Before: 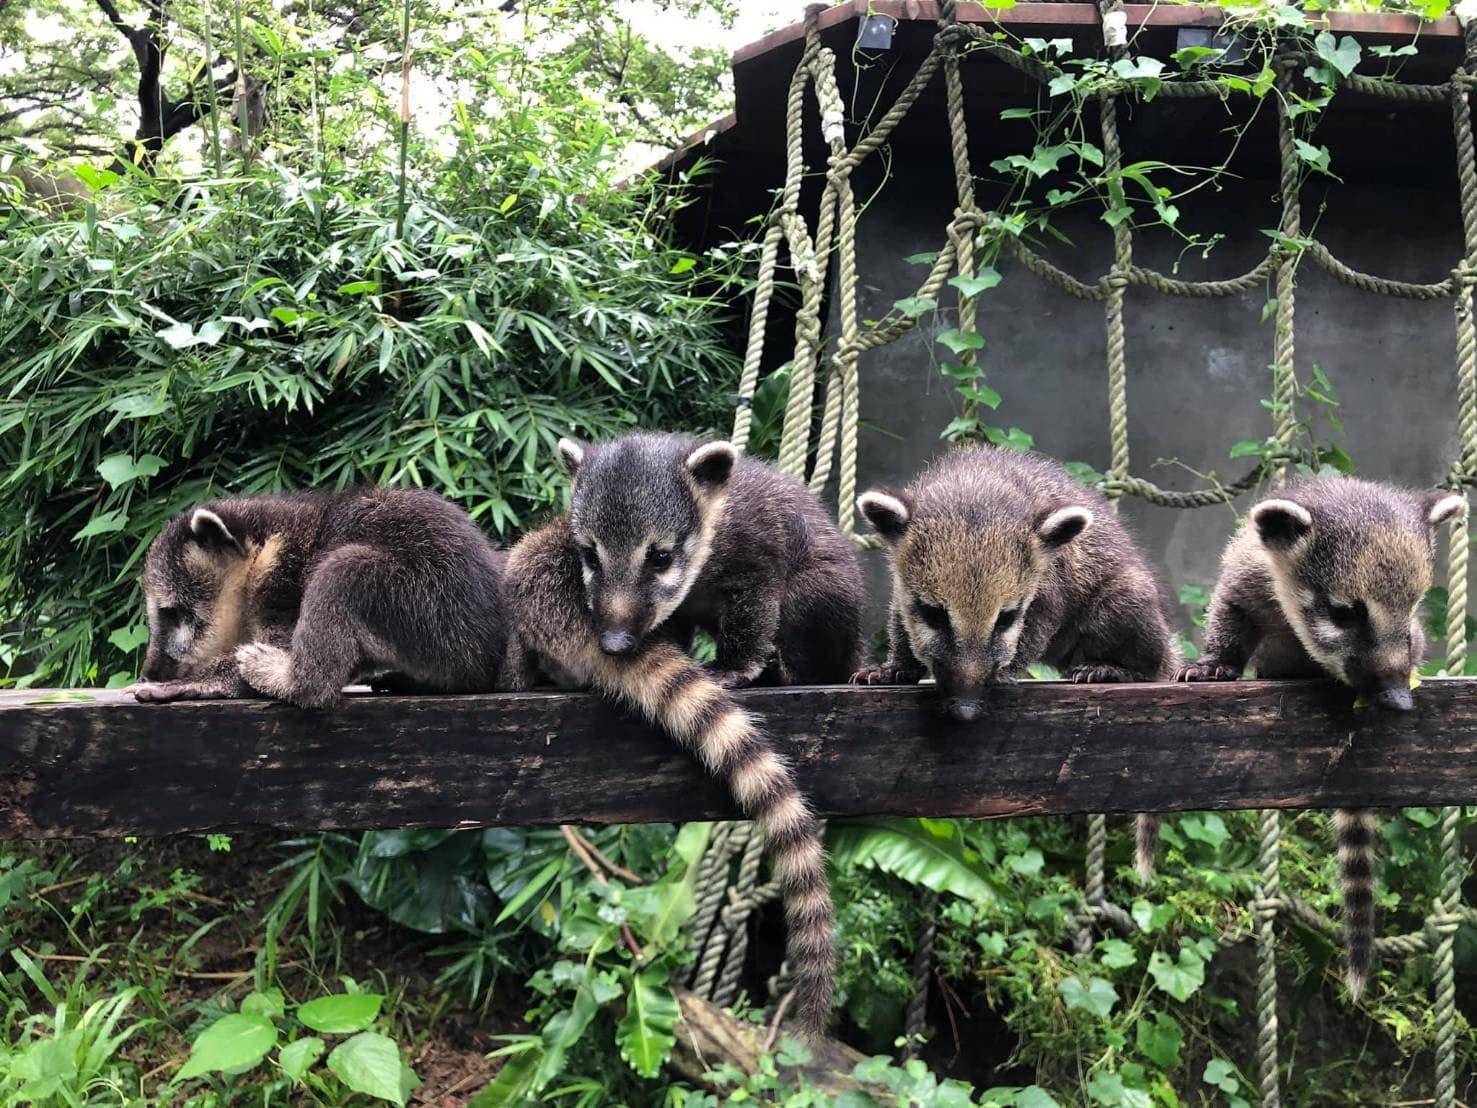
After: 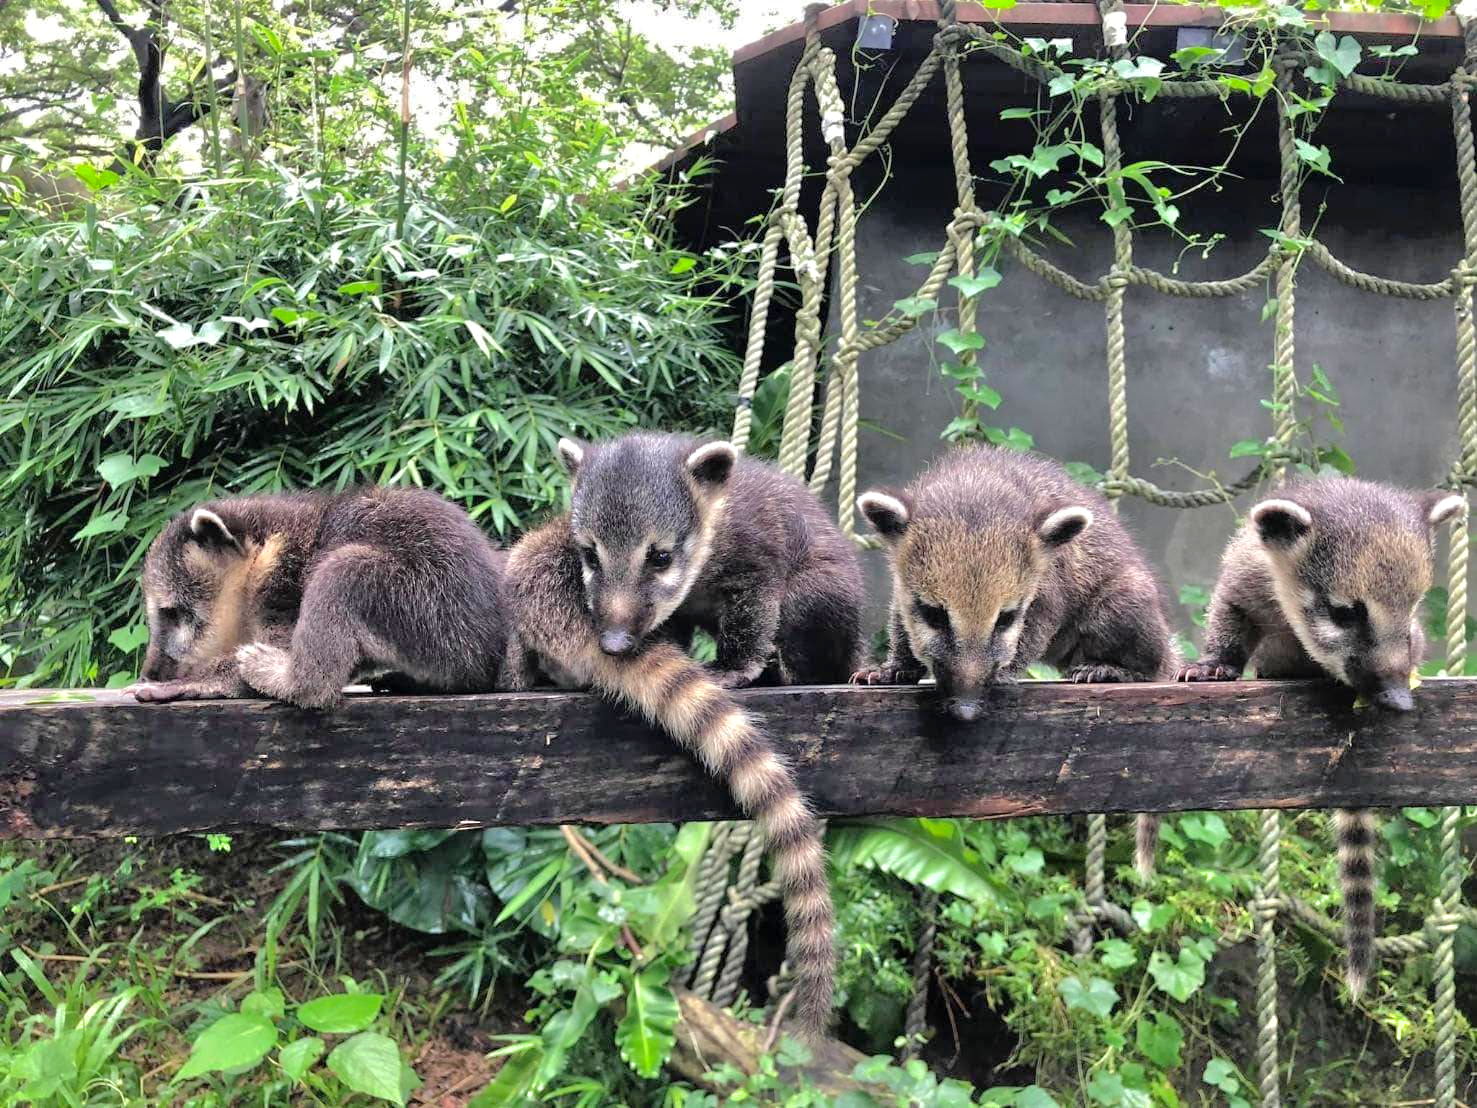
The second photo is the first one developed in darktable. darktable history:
rotate and perspective: crop left 0, crop top 0
shadows and highlights: on, module defaults
tone equalizer: -7 EV 0.15 EV, -6 EV 0.6 EV, -5 EV 1.15 EV, -4 EV 1.33 EV, -3 EV 1.15 EV, -2 EV 0.6 EV, -1 EV 0.15 EV, mask exposure compensation -0.5 EV
